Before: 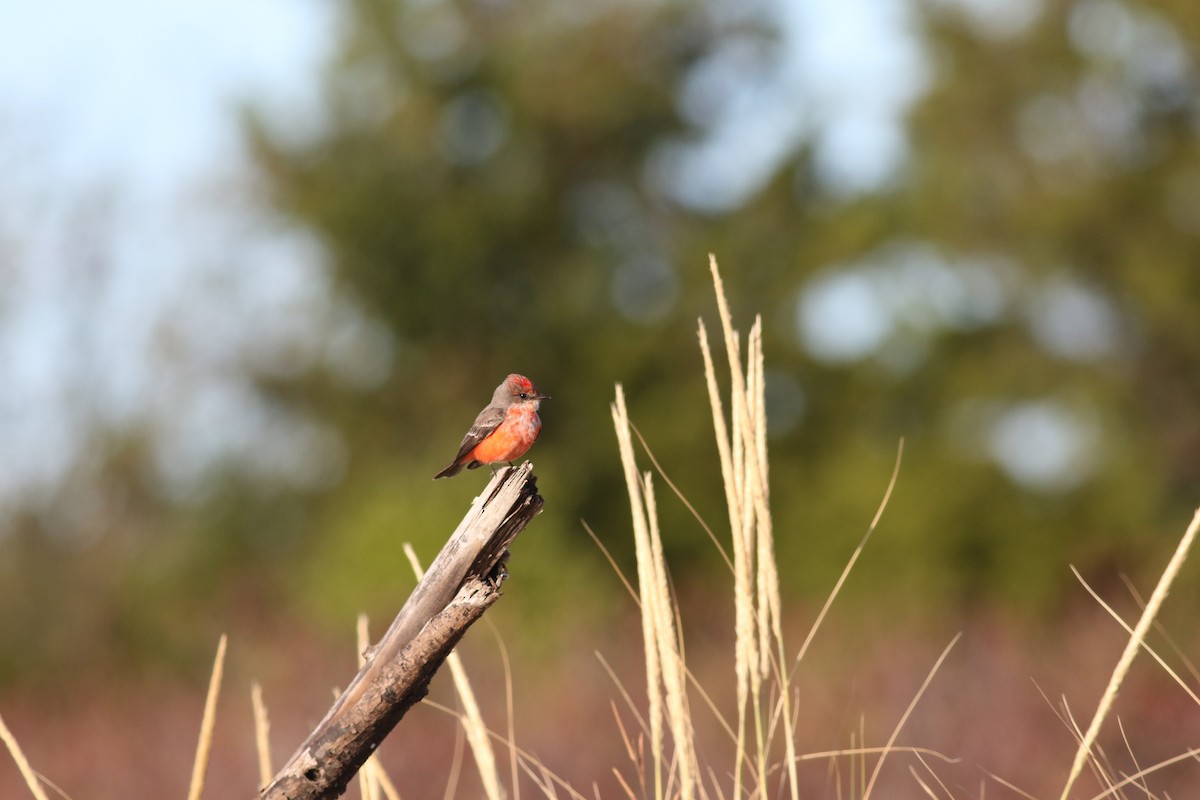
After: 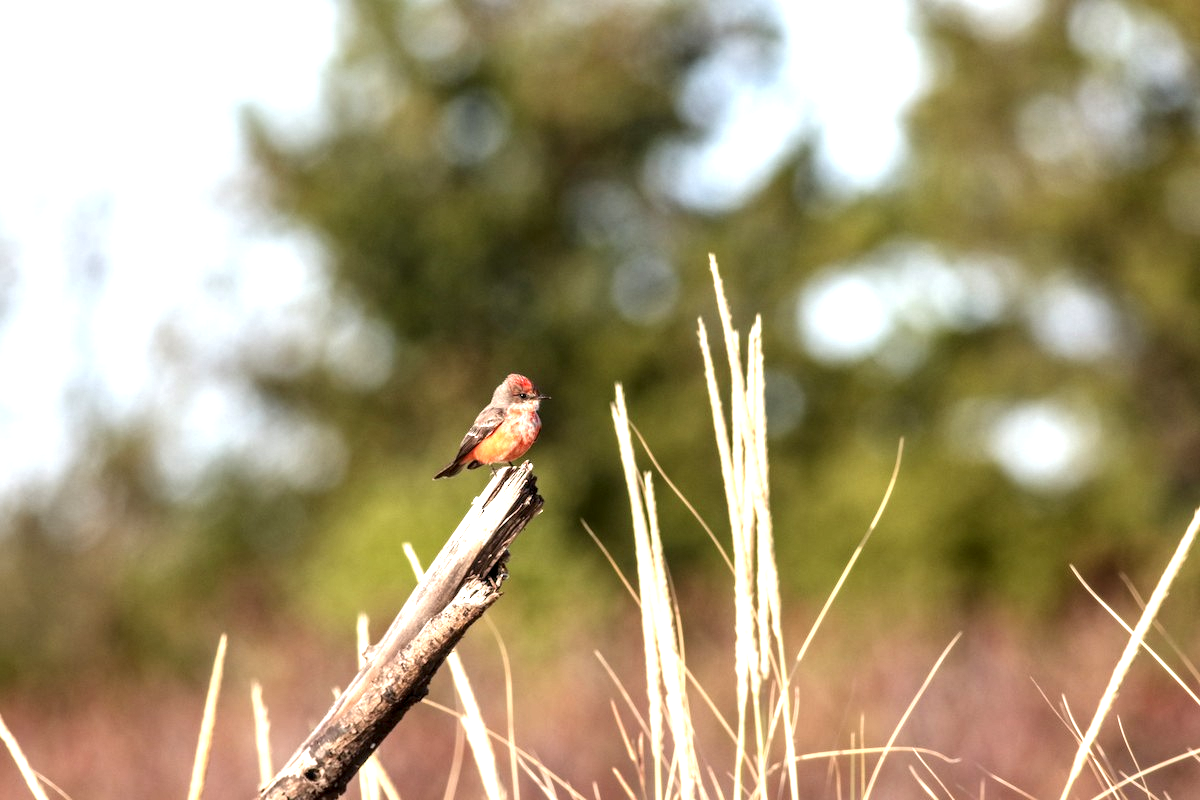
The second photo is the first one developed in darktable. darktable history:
local contrast: highlights 64%, shadows 53%, detail 168%, midtone range 0.511
exposure: black level correction 0, exposure 0.696 EV, compensate highlight preservation false
